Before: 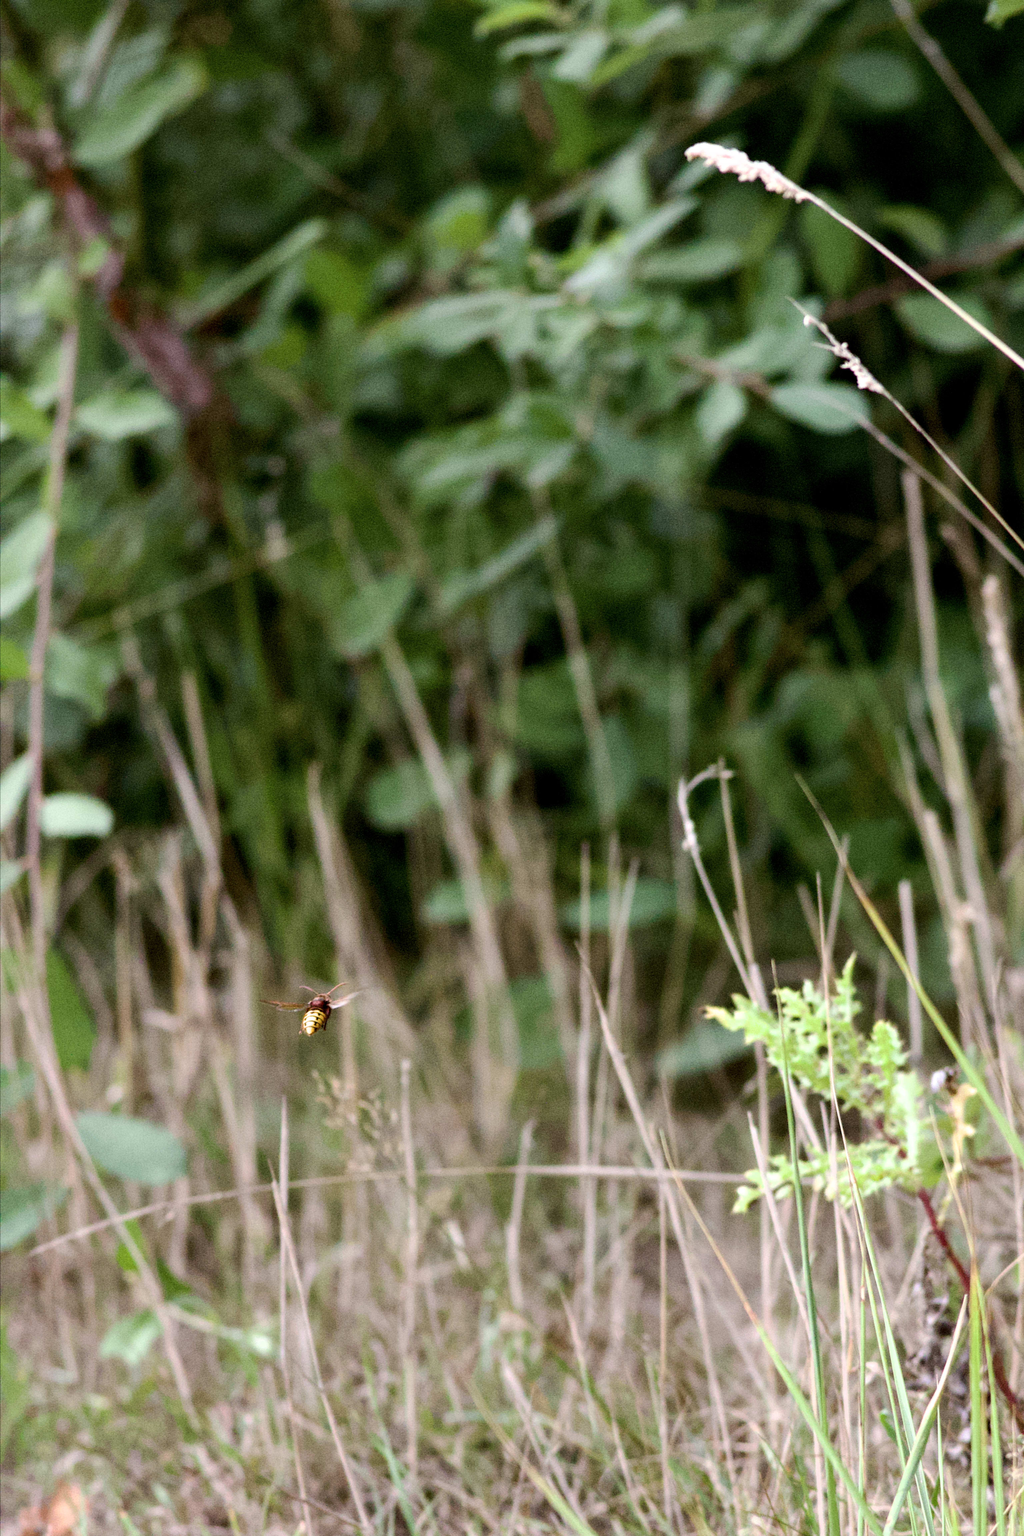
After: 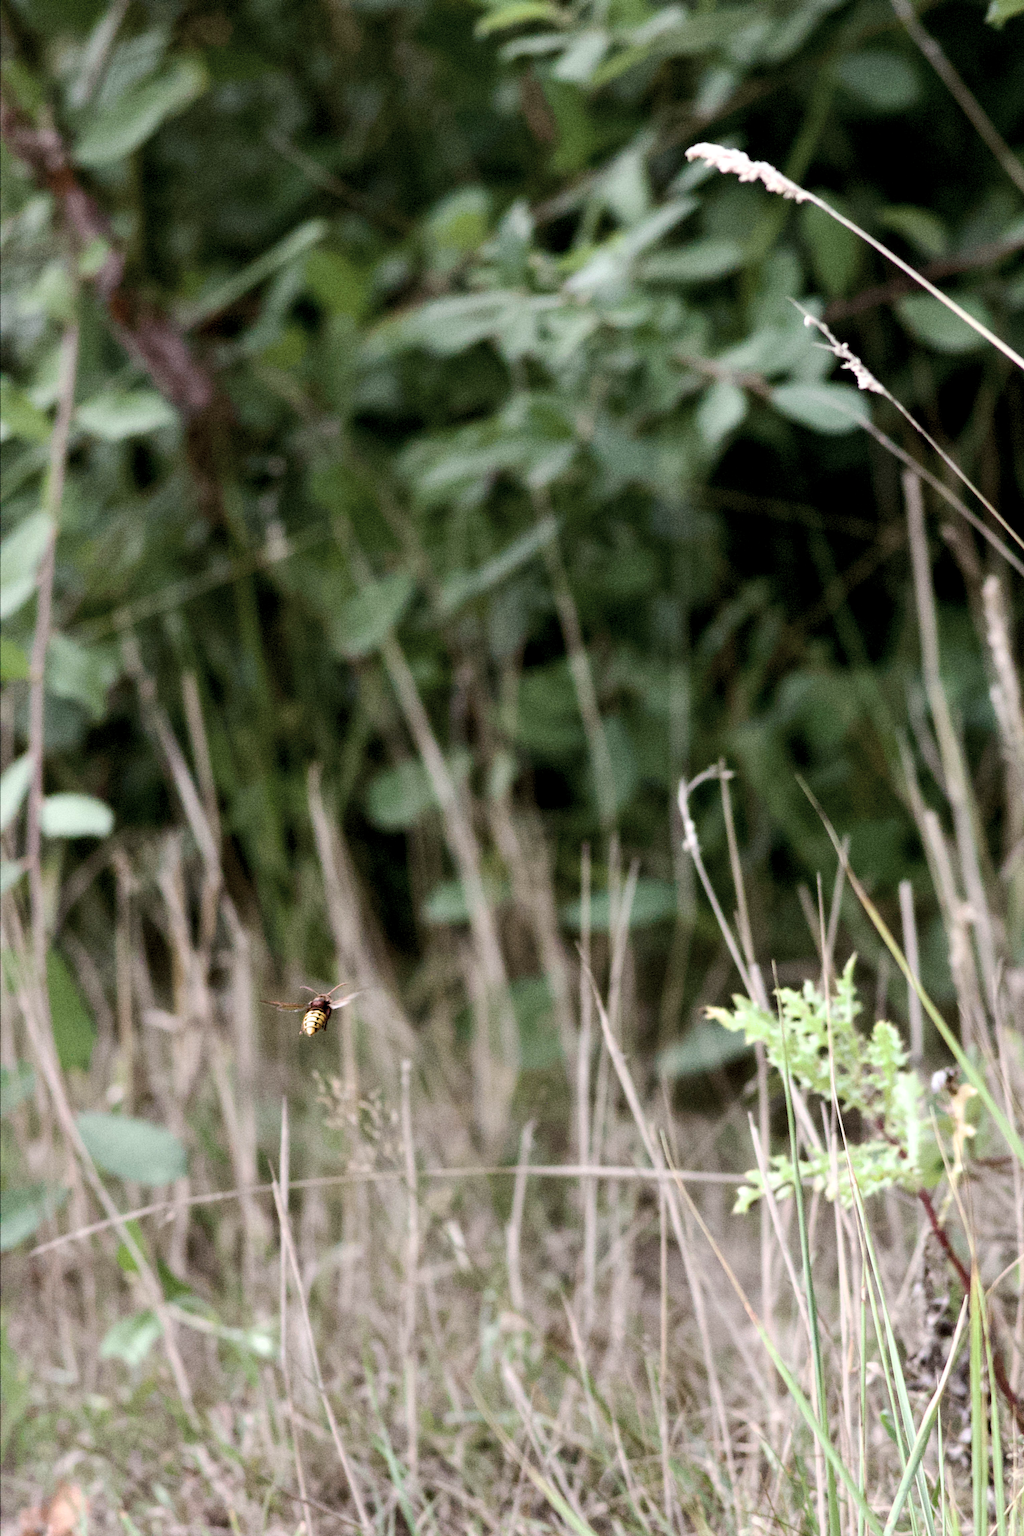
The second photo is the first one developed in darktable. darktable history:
levels: levels [0.016, 0.5, 0.996]
contrast brightness saturation: contrast 0.102, saturation -0.374
